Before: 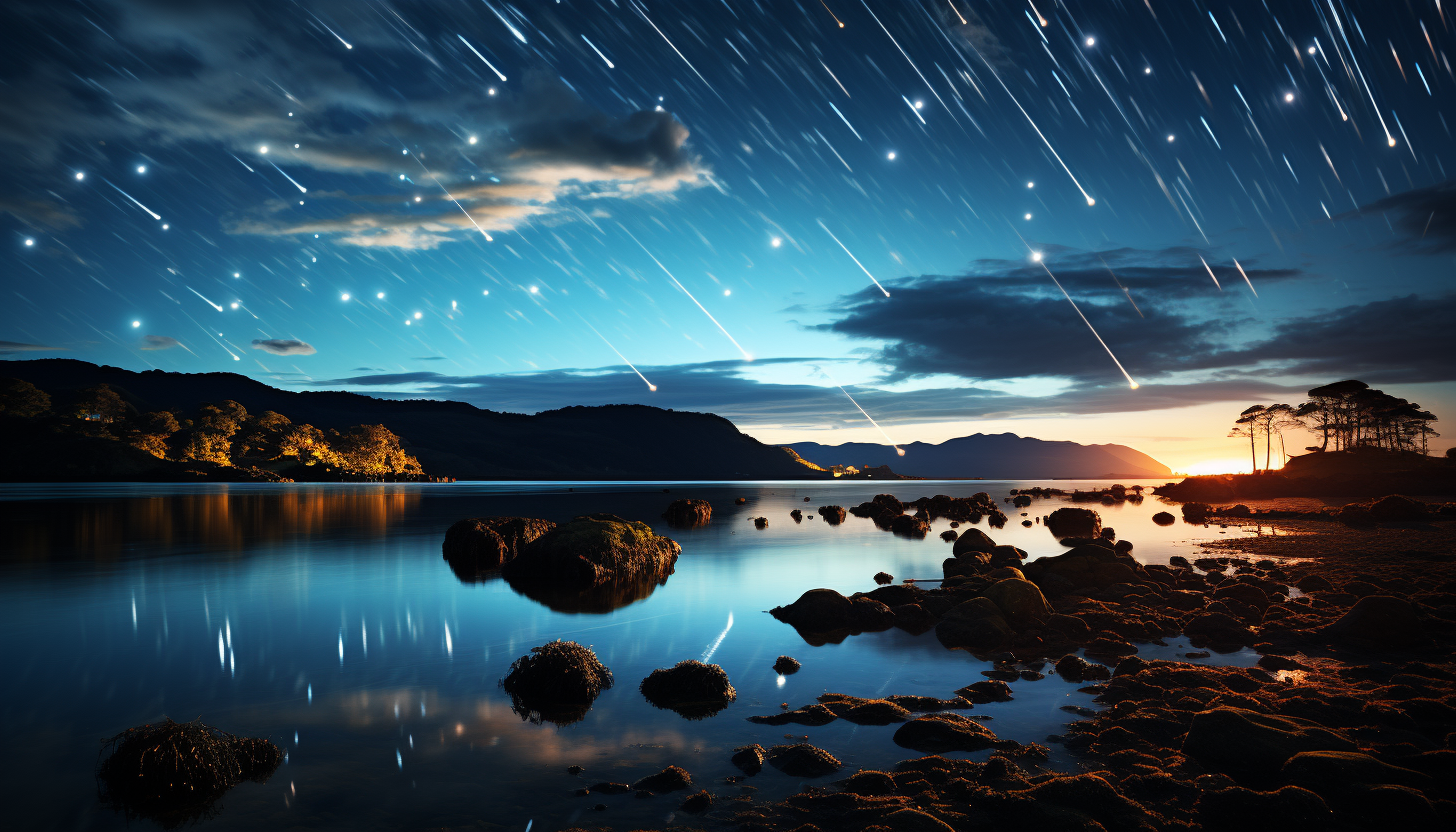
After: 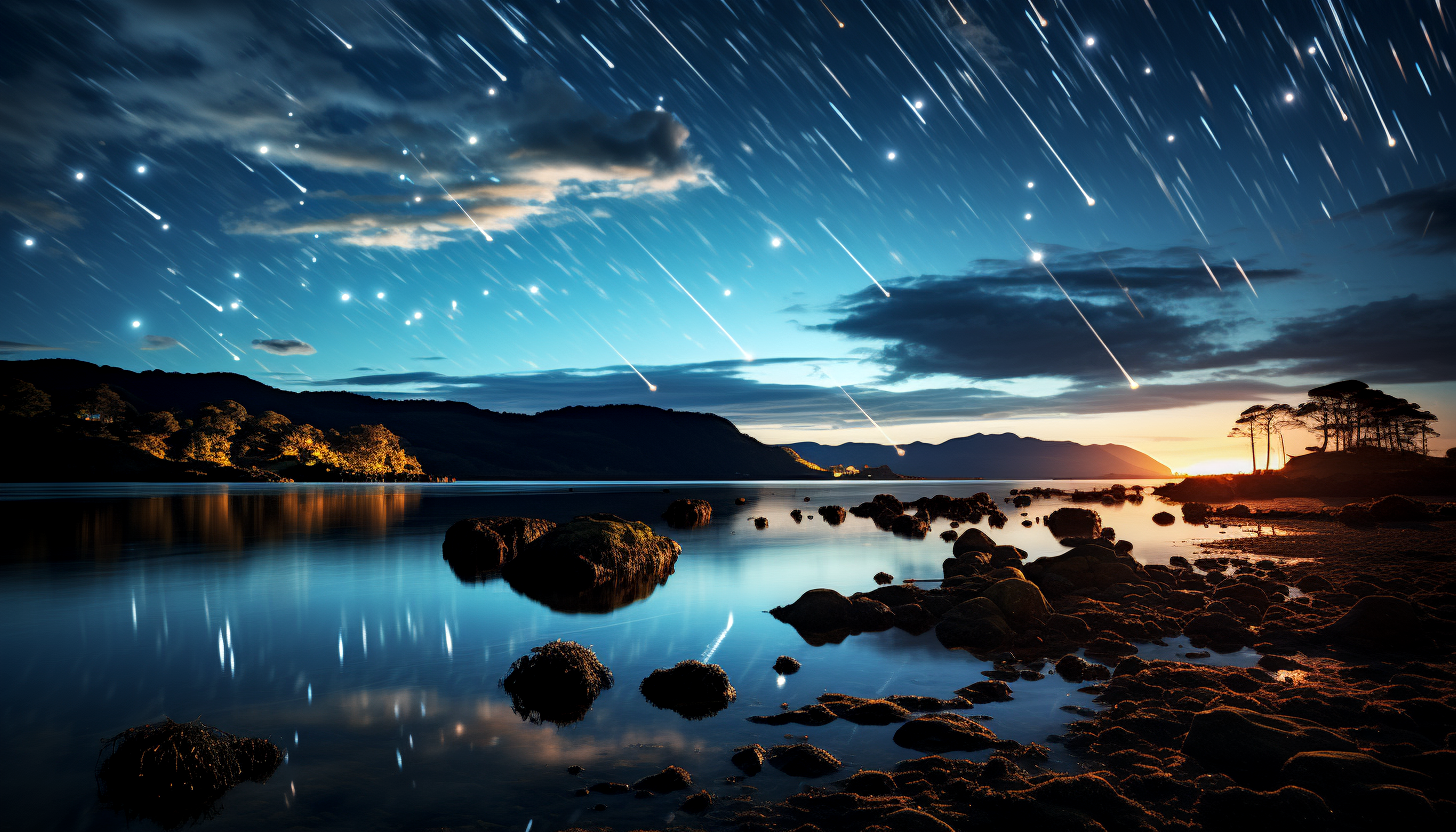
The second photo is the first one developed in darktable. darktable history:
local contrast: shadows 92%, midtone range 0.498
